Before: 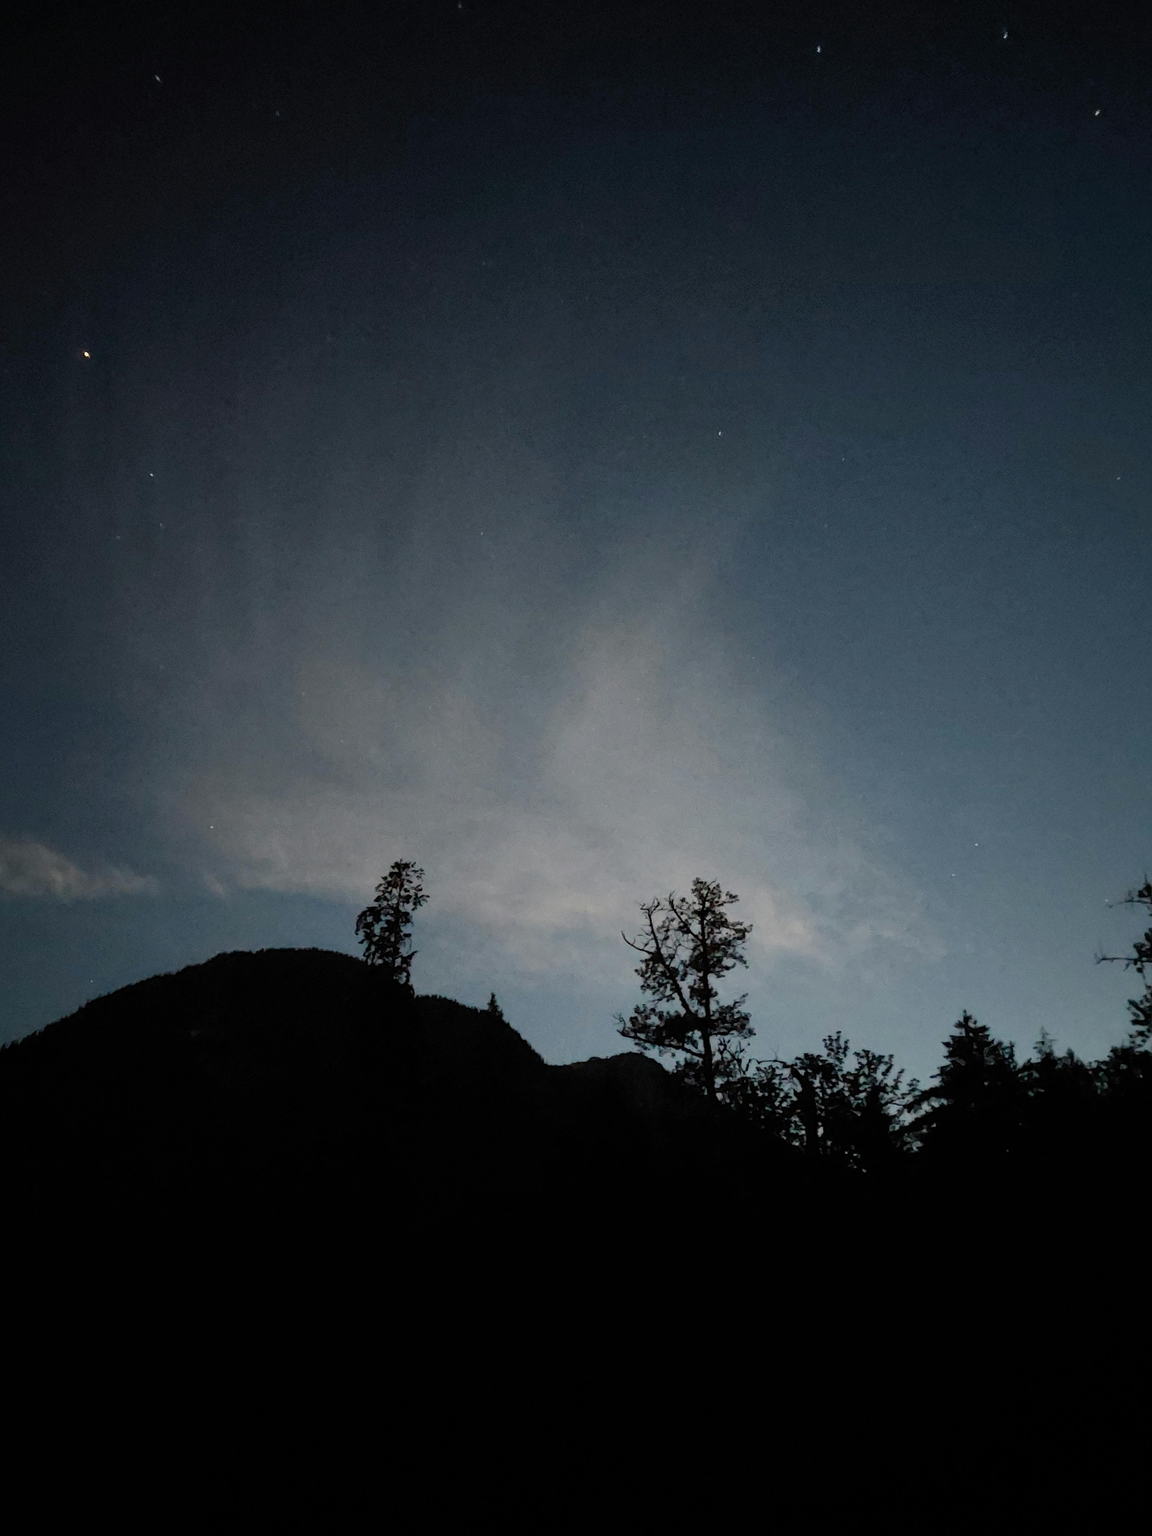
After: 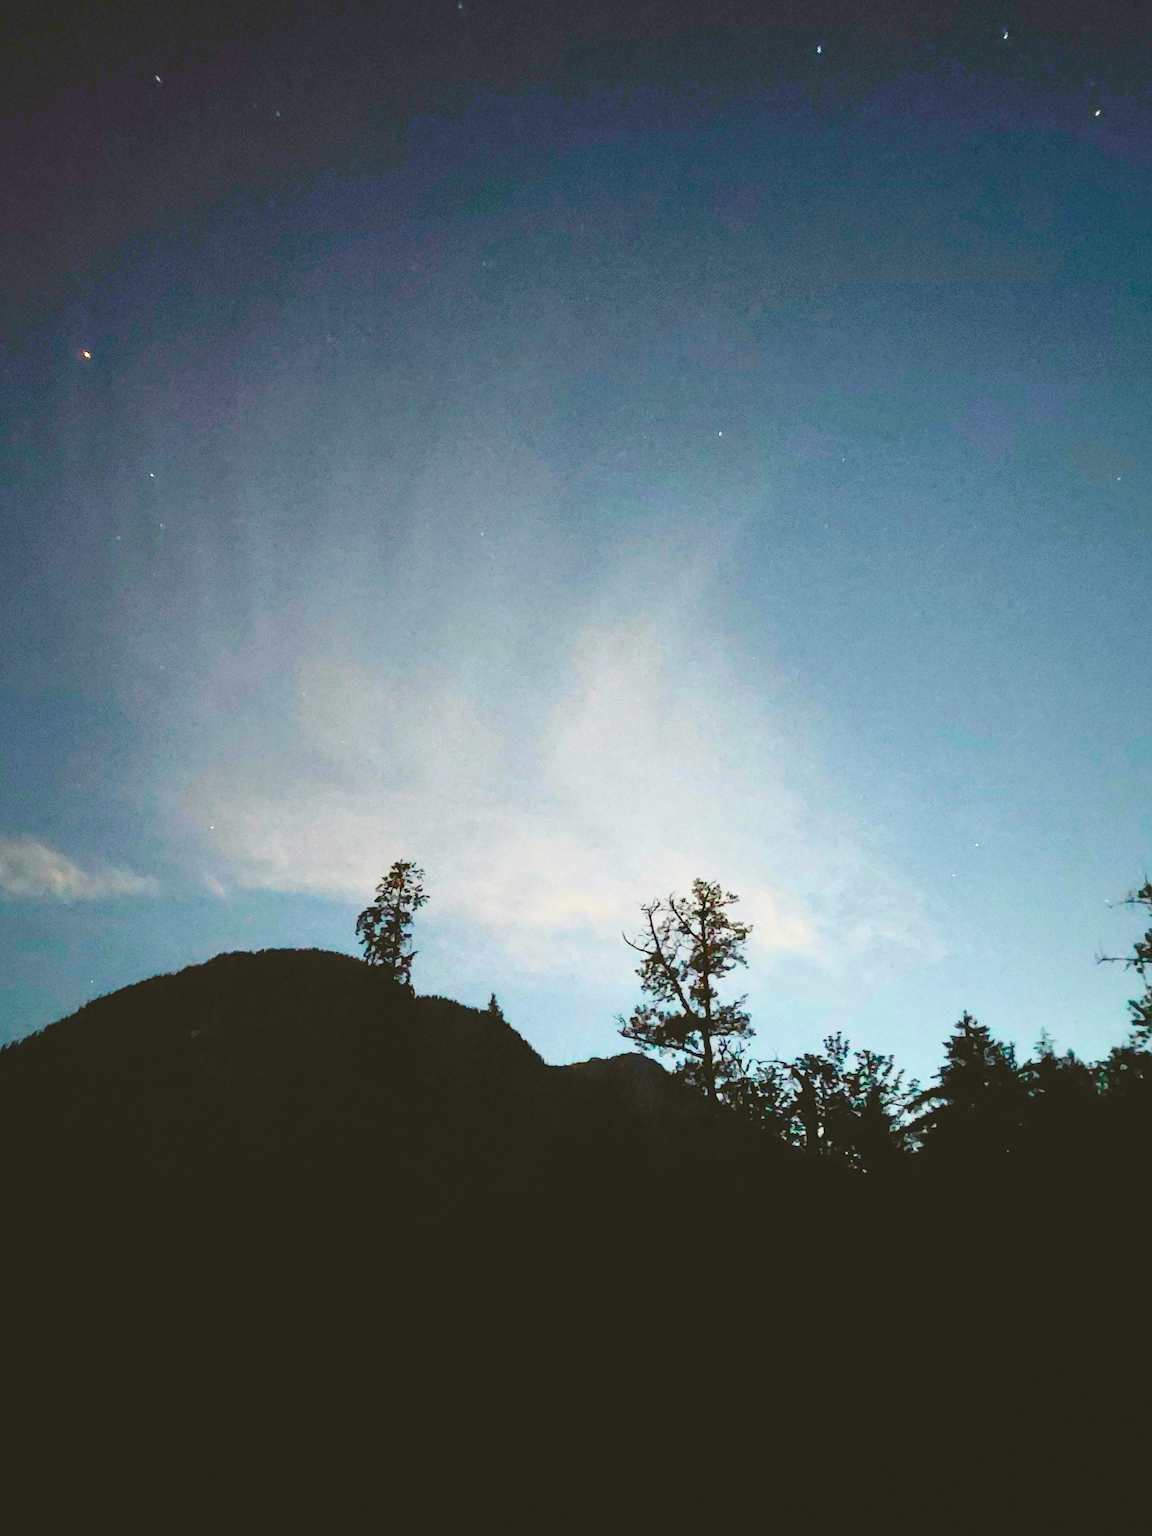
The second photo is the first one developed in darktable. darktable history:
tone curve: curves: ch0 [(0, 0.049) (0.175, 0.178) (0.466, 0.498) (0.715, 0.767) (0.819, 0.851) (1, 0.961)]; ch1 [(0, 0) (0.437, 0.398) (0.476, 0.466) (0.505, 0.505) (0.534, 0.544) (0.595, 0.608) (0.641, 0.643) (1, 1)]; ch2 [(0, 0) (0.359, 0.379) (0.437, 0.44) (0.489, 0.495) (0.518, 0.537) (0.579, 0.579) (1, 1)], color space Lab, independent channels, preserve colors none
levels: levels [0, 0.397, 0.955]
exposure: black level correction 0, exposure 0.947 EV, compensate exposure bias true, compensate highlight preservation false
